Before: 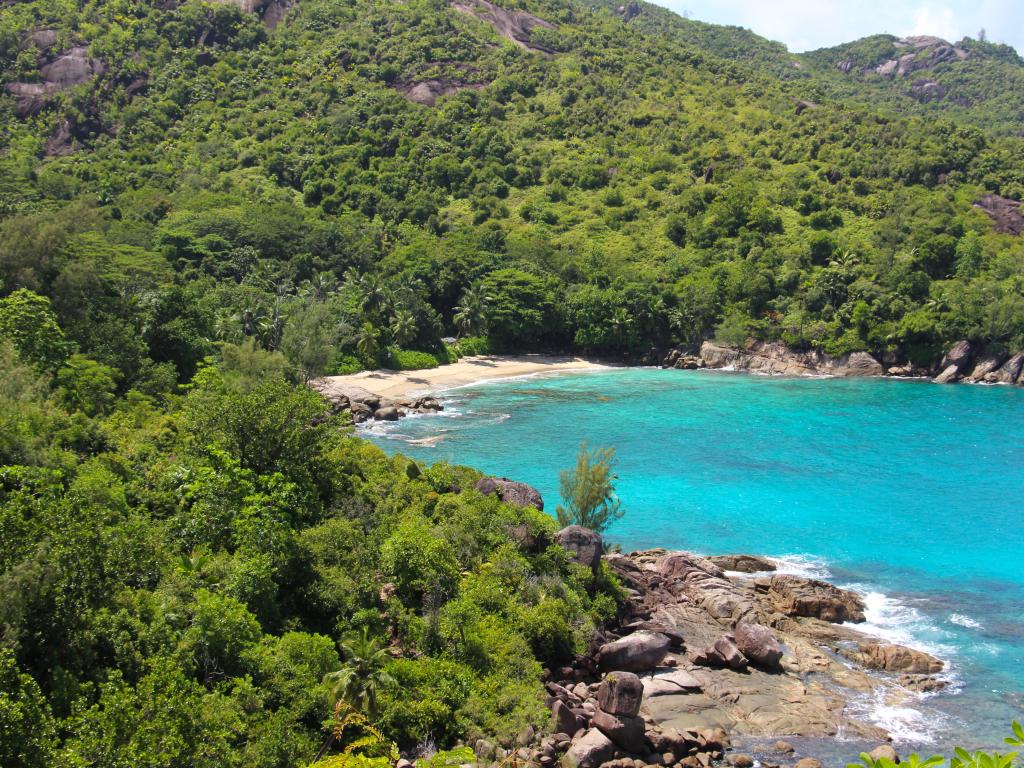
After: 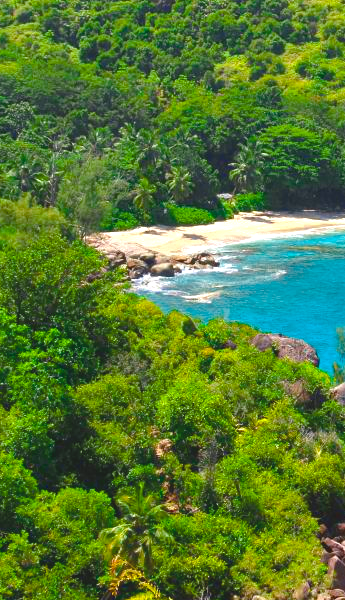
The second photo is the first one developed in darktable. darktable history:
color balance rgb: shadows lift › chroma 1.007%, shadows lift › hue 240.52°, linear chroma grading › global chroma 15.294%, perceptual saturation grading › global saturation 34.938%, perceptual saturation grading › highlights -25.694%, perceptual saturation grading › shadows 25.02%, perceptual brilliance grading › global brilliance 30.008%
contrast brightness saturation: contrast -0.178, saturation 0.187
crop and rotate: left 21.917%, top 18.77%, right 44.369%, bottom 2.985%
color zones: curves: ch0 [(0, 0.5) (0.125, 0.4) (0.25, 0.5) (0.375, 0.4) (0.5, 0.4) (0.625, 0.35) (0.75, 0.35) (0.875, 0.5)]; ch1 [(0, 0.35) (0.125, 0.45) (0.25, 0.35) (0.375, 0.35) (0.5, 0.35) (0.625, 0.35) (0.75, 0.45) (0.875, 0.35)]; ch2 [(0, 0.6) (0.125, 0.5) (0.25, 0.5) (0.375, 0.6) (0.5, 0.6) (0.625, 0.5) (0.75, 0.5) (0.875, 0.5)]
